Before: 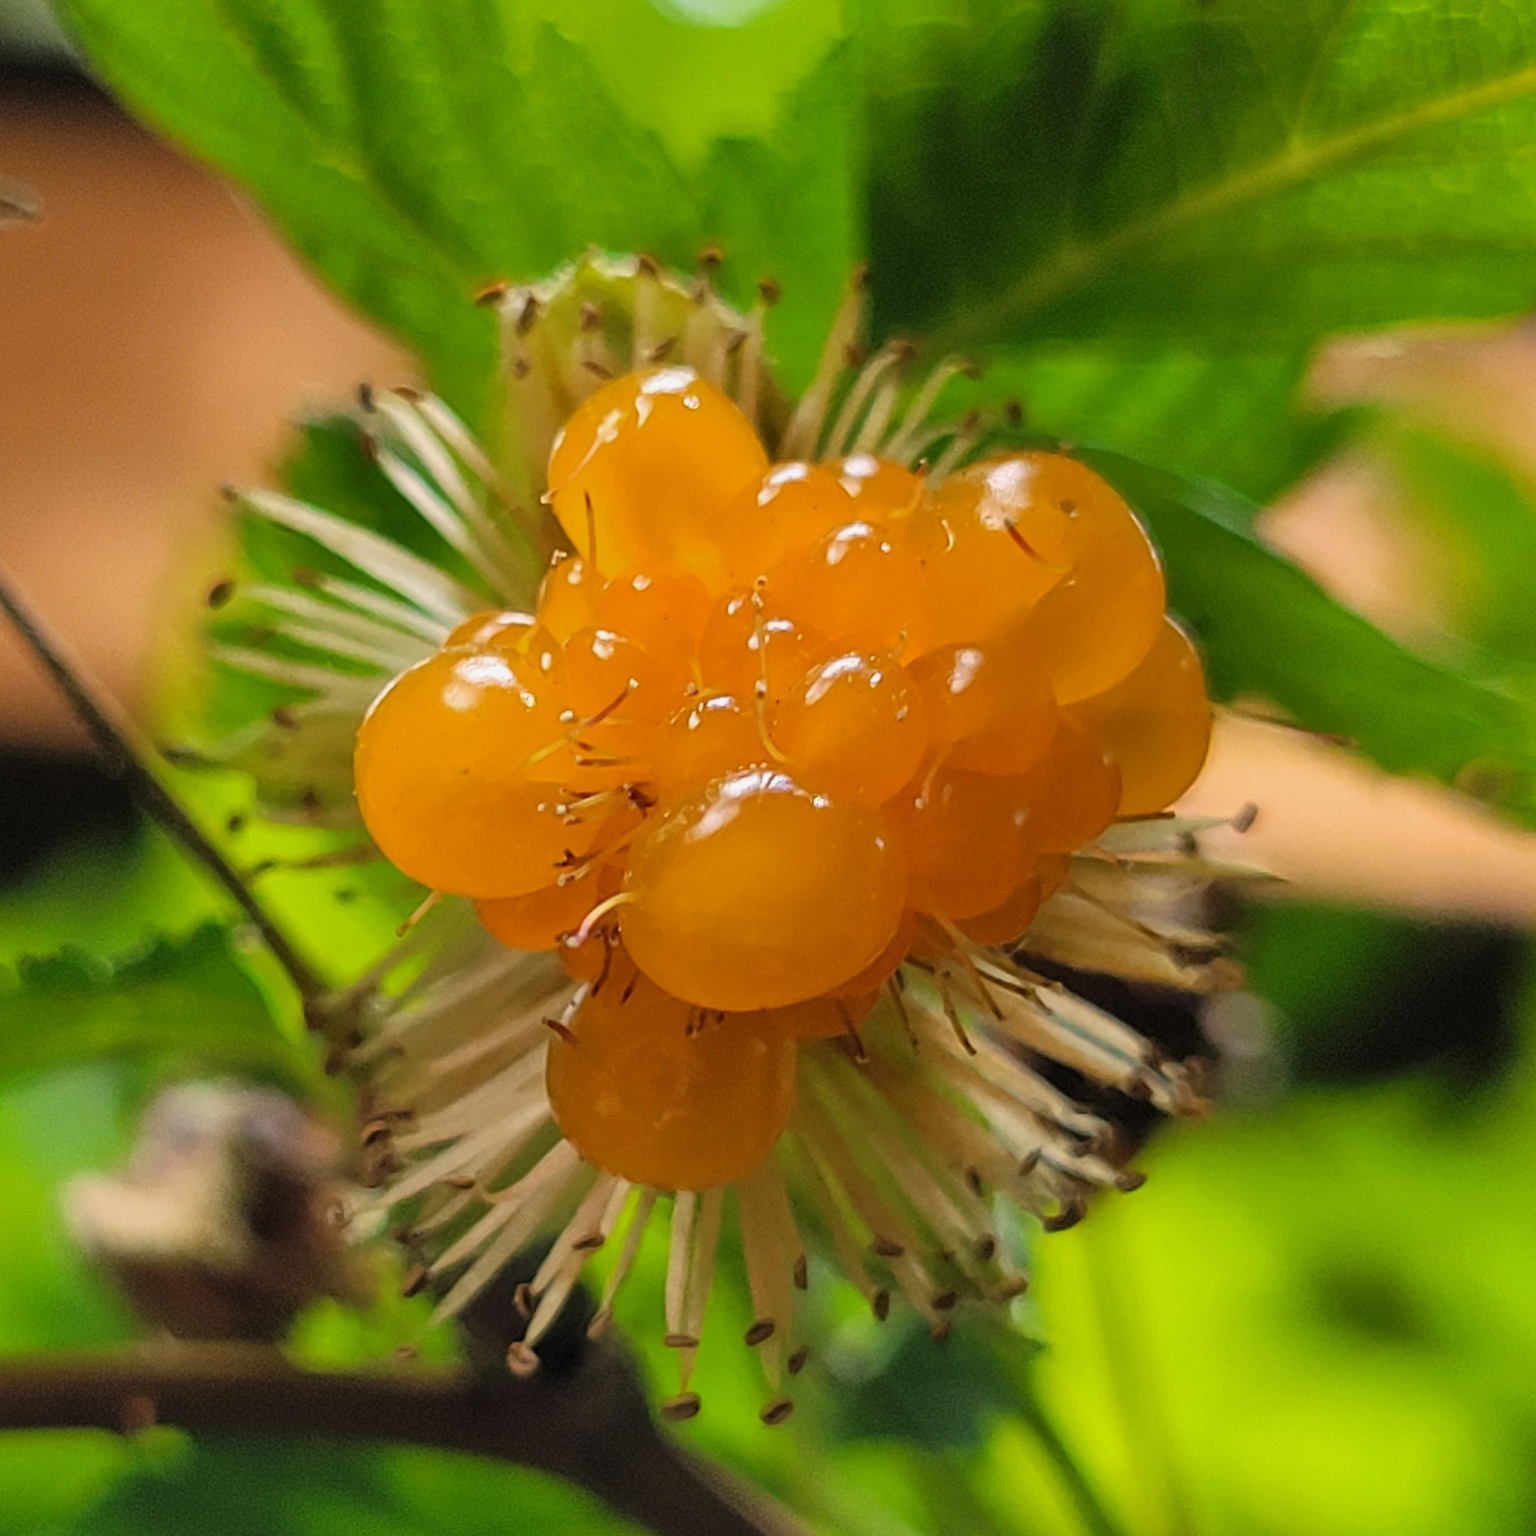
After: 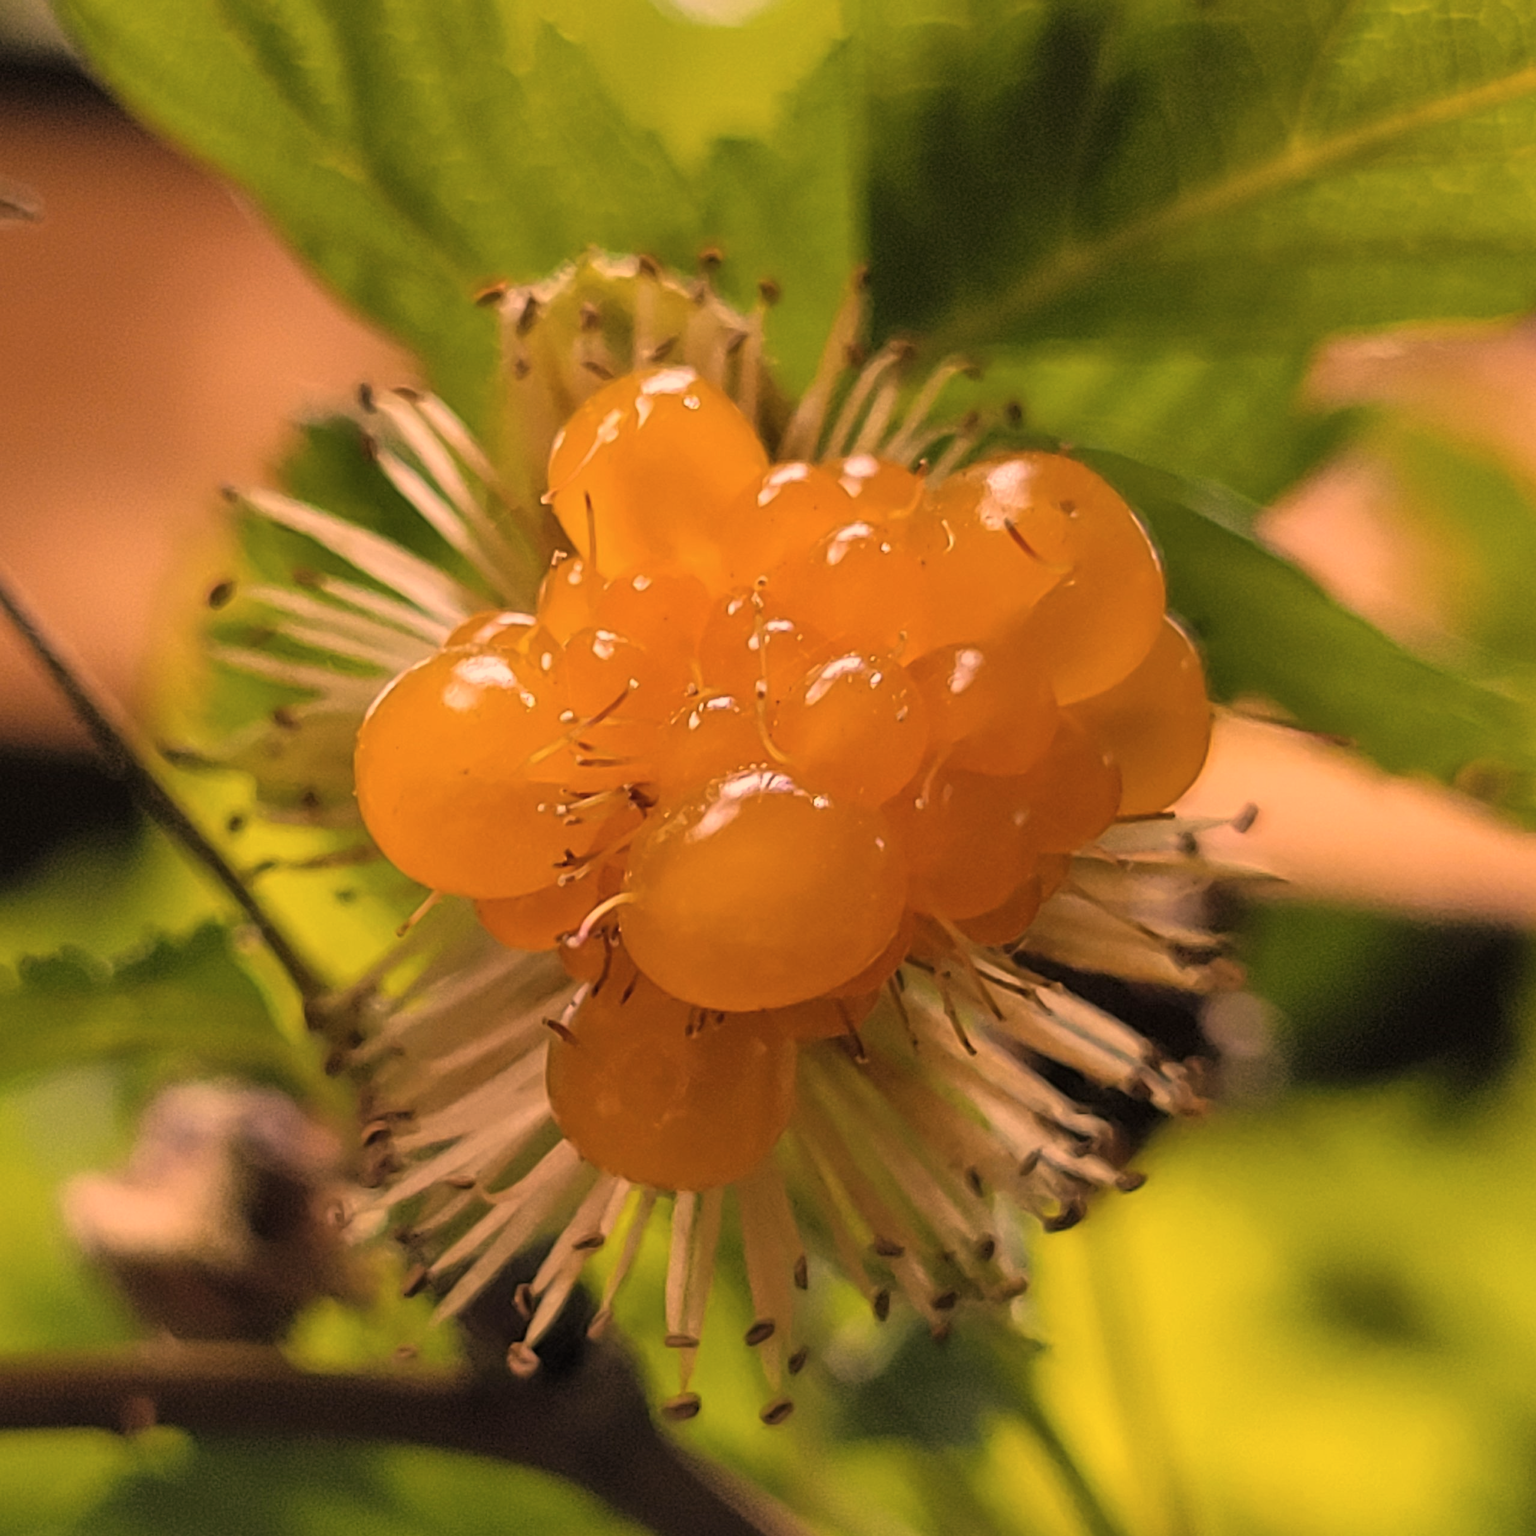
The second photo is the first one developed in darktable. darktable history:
color correction: highlights a* 40, highlights b* 40, saturation 0.69
tone equalizer: on, module defaults
